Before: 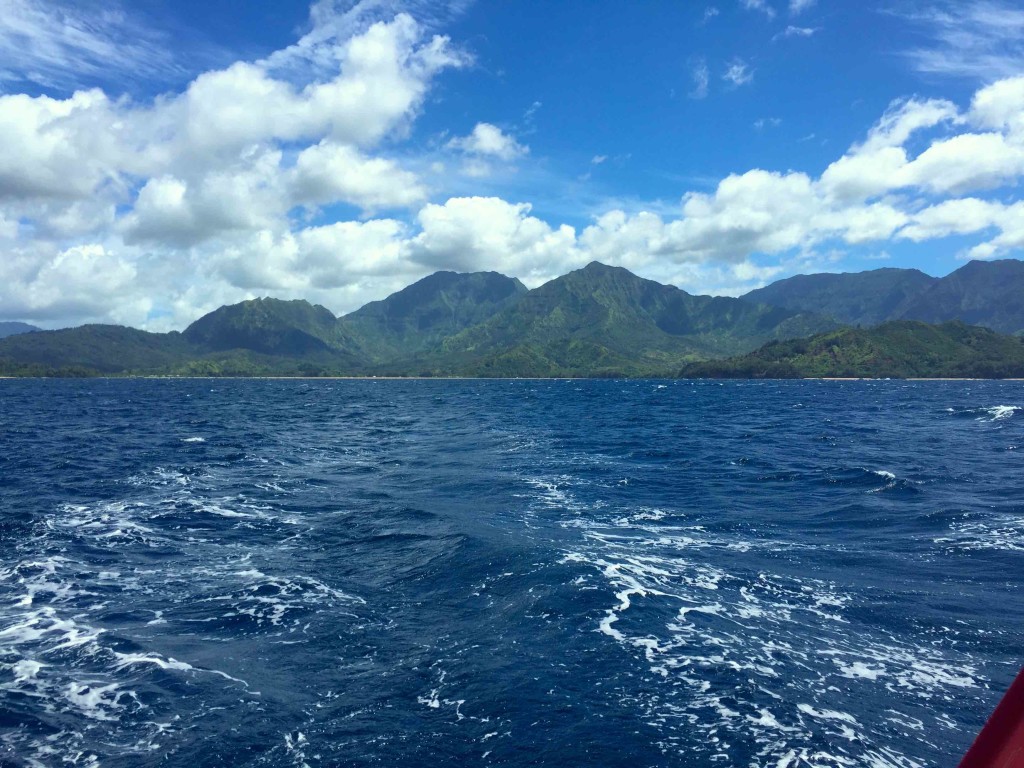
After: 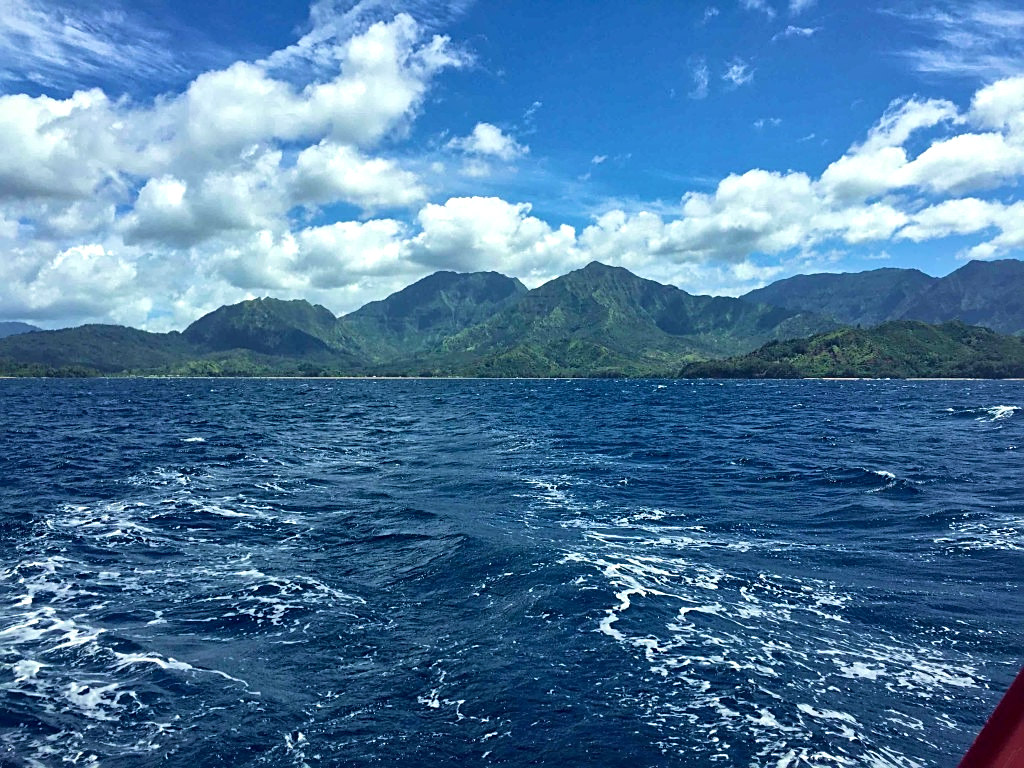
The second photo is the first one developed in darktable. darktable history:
velvia: on, module defaults
local contrast: mode bilateral grid, contrast 19, coarseness 20, detail 150%, midtone range 0.2
tone equalizer: on, module defaults
sharpen: on, module defaults
